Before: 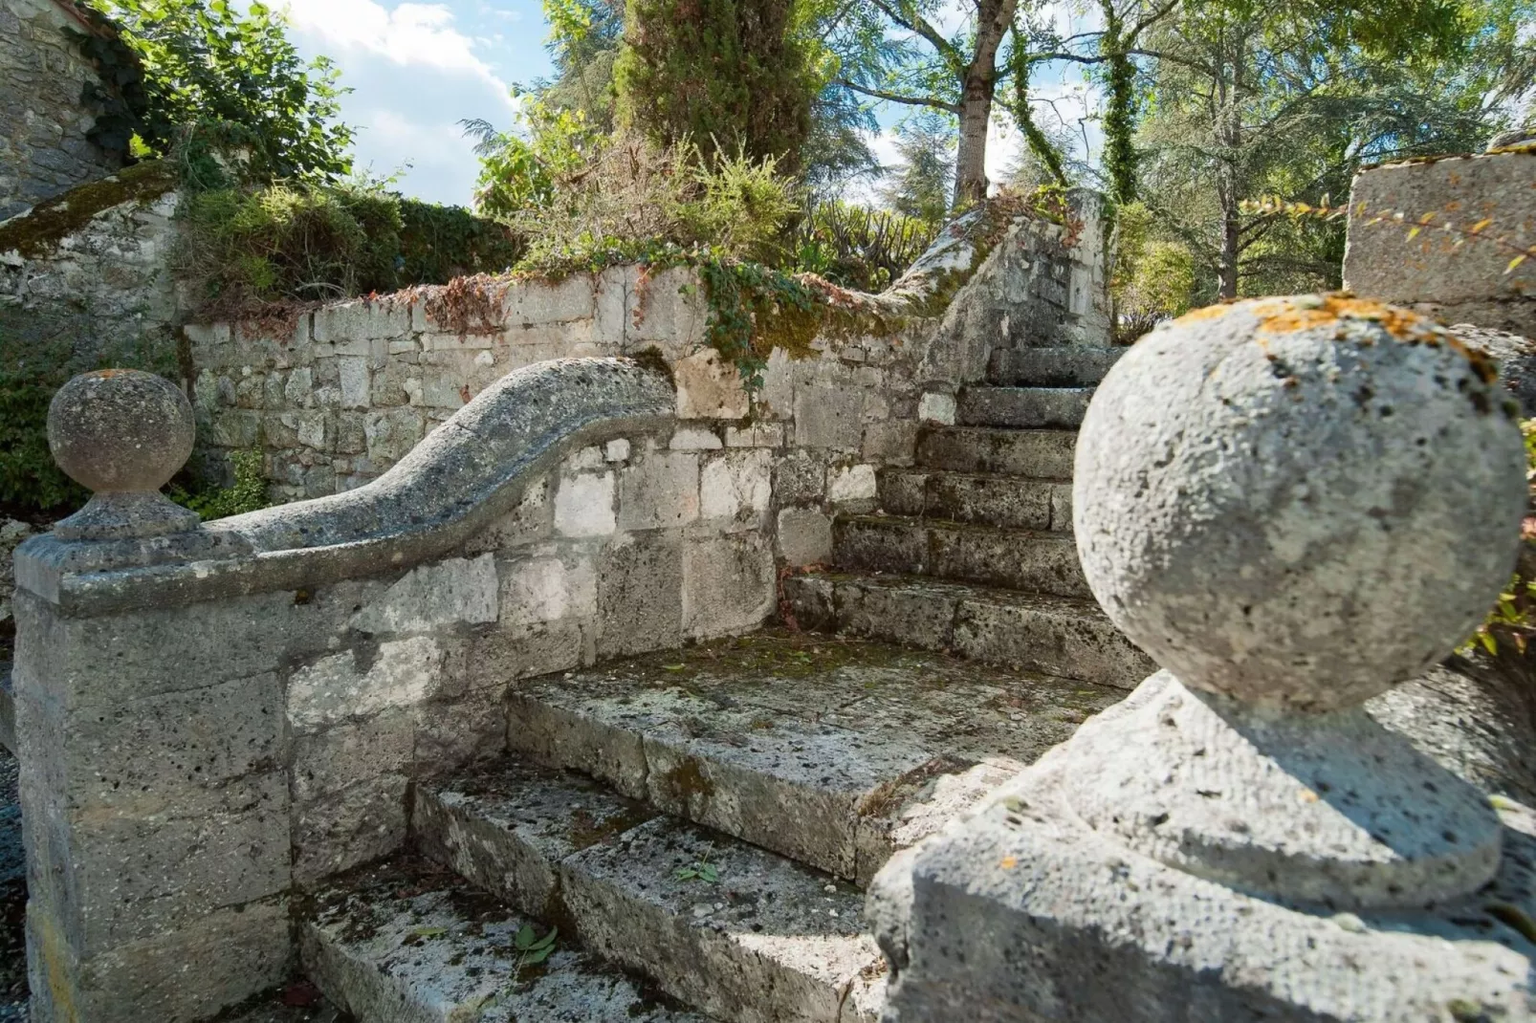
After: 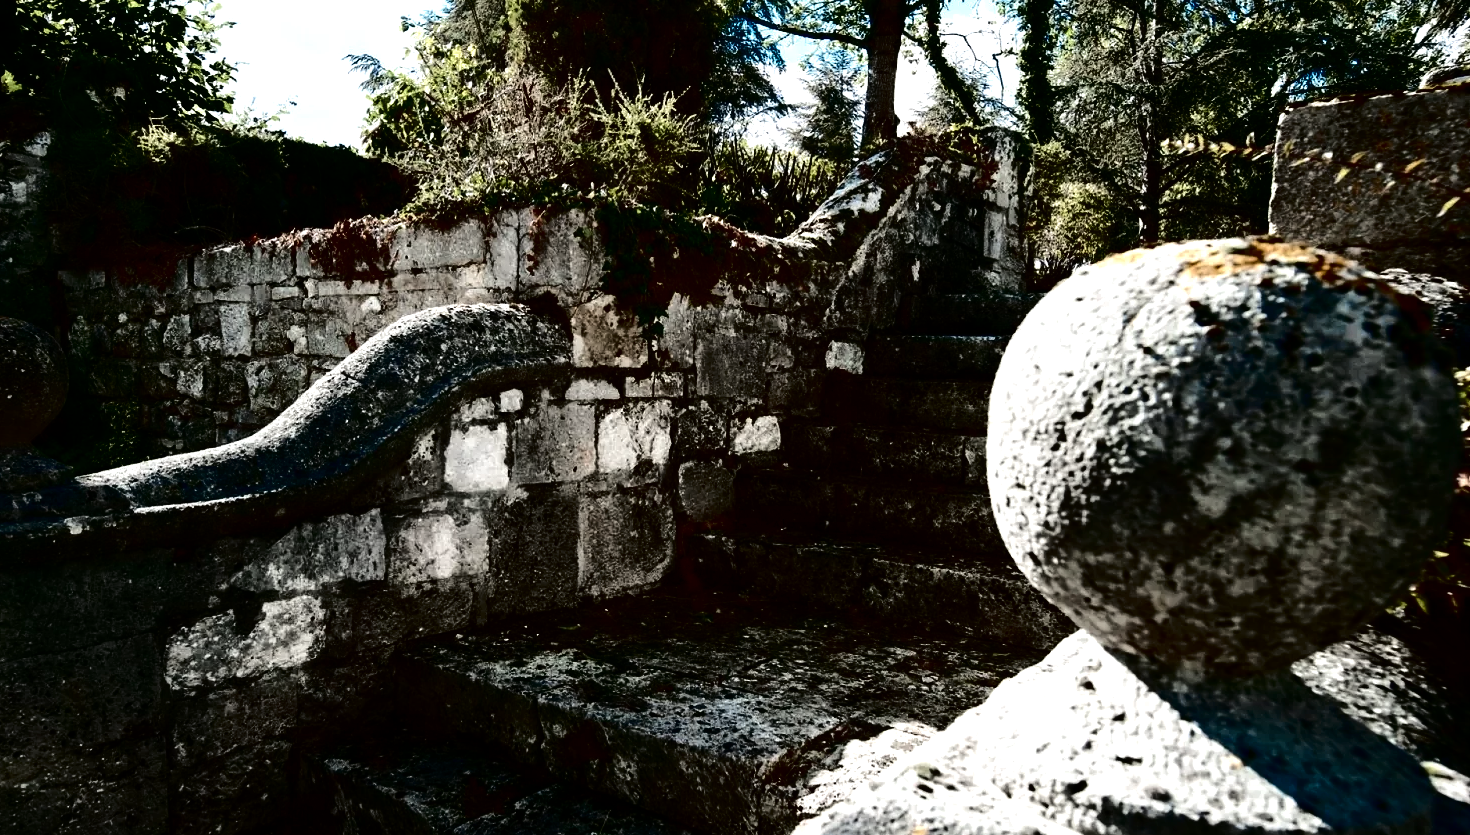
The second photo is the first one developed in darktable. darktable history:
tone curve: curves: ch0 [(0, 0) (0.003, 0.001) (0.011, 0.006) (0.025, 0.012) (0.044, 0.018) (0.069, 0.025) (0.1, 0.045) (0.136, 0.074) (0.177, 0.124) (0.224, 0.196) (0.277, 0.289) (0.335, 0.396) (0.399, 0.495) (0.468, 0.585) (0.543, 0.663) (0.623, 0.728) (0.709, 0.808) (0.801, 0.87) (0.898, 0.932) (1, 1)], color space Lab, independent channels, preserve colors none
crop: left 8.42%, top 6.598%, bottom 15.273%
color zones: curves: ch1 [(0.238, 0.163) (0.476, 0.2) (0.733, 0.322) (0.848, 0.134)]
contrast brightness saturation: brightness -0.983, saturation 0.983
tone equalizer: -8 EV -0.761 EV, -7 EV -0.696 EV, -6 EV -0.597 EV, -5 EV -0.378 EV, -3 EV 0.38 EV, -2 EV 0.6 EV, -1 EV 0.677 EV, +0 EV 0.761 EV, edges refinement/feathering 500, mask exposure compensation -1.57 EV, preserve details no
